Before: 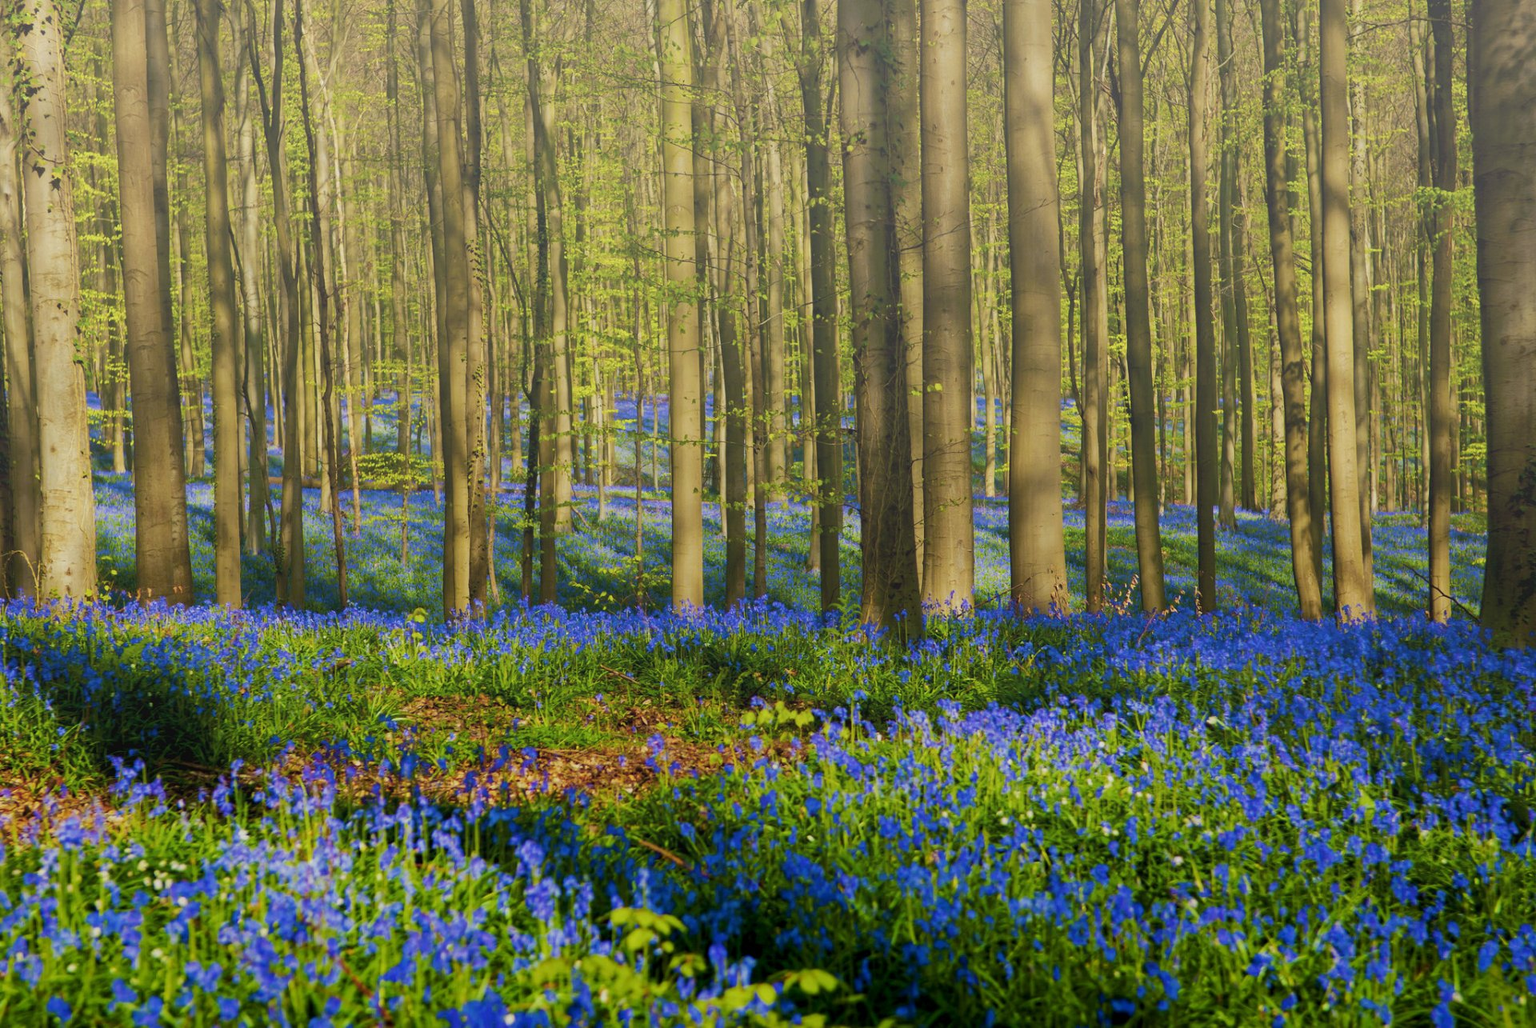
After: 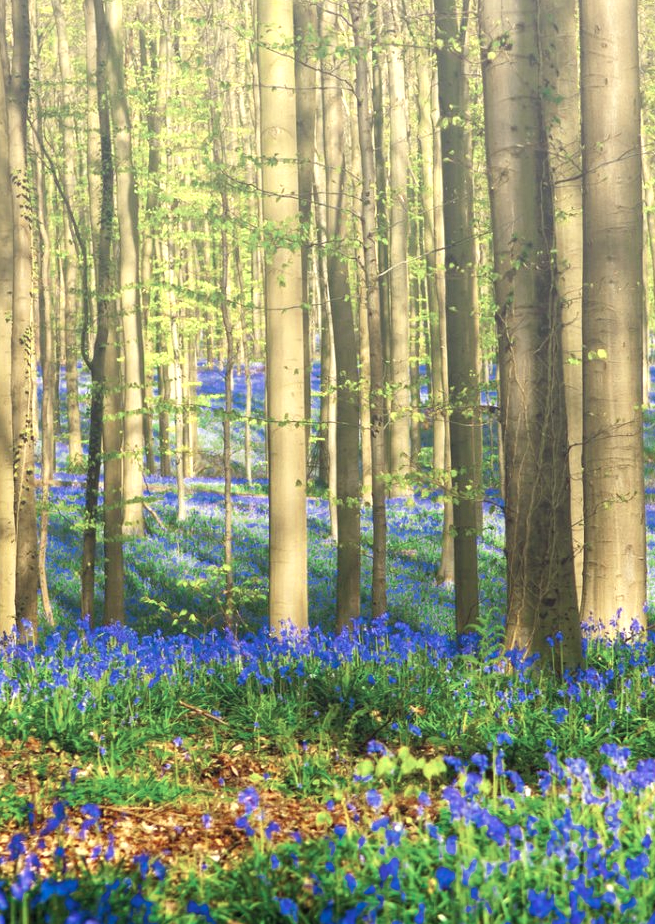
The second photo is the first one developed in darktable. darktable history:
color zones: curves: ch0 [(0, 0.5) (0.125, 0.4) (0.25, 0.5) (0.375, 0.4) (0.5, 0.4) (0.625, 0.35) (0.75, 0.35) (0.875, 0.5)]; ch1 [(0, 0.35) (0.125, 0.45) (0.25, 0.35) (0.375, 0.35) (0.5, 0.35) (0.625, 0.35) (0.75, 0.45) (0.875, 0.35)]; ch2 [(0, 0.6) (0.125, 0.5) (0.25, 0.5) (0.375, 0.6) (0.5, 0.6) (0.625, 0.5) (0.75, 0.5) (0.875, 0.5)]
crop and rotate: left 29.787%, top 10.188%, right 36.086%, bottom 17.897%
exposure: black level correction 0, exposure 1.101 EV, compensate exposure bias true, compensate highlight preservation false
